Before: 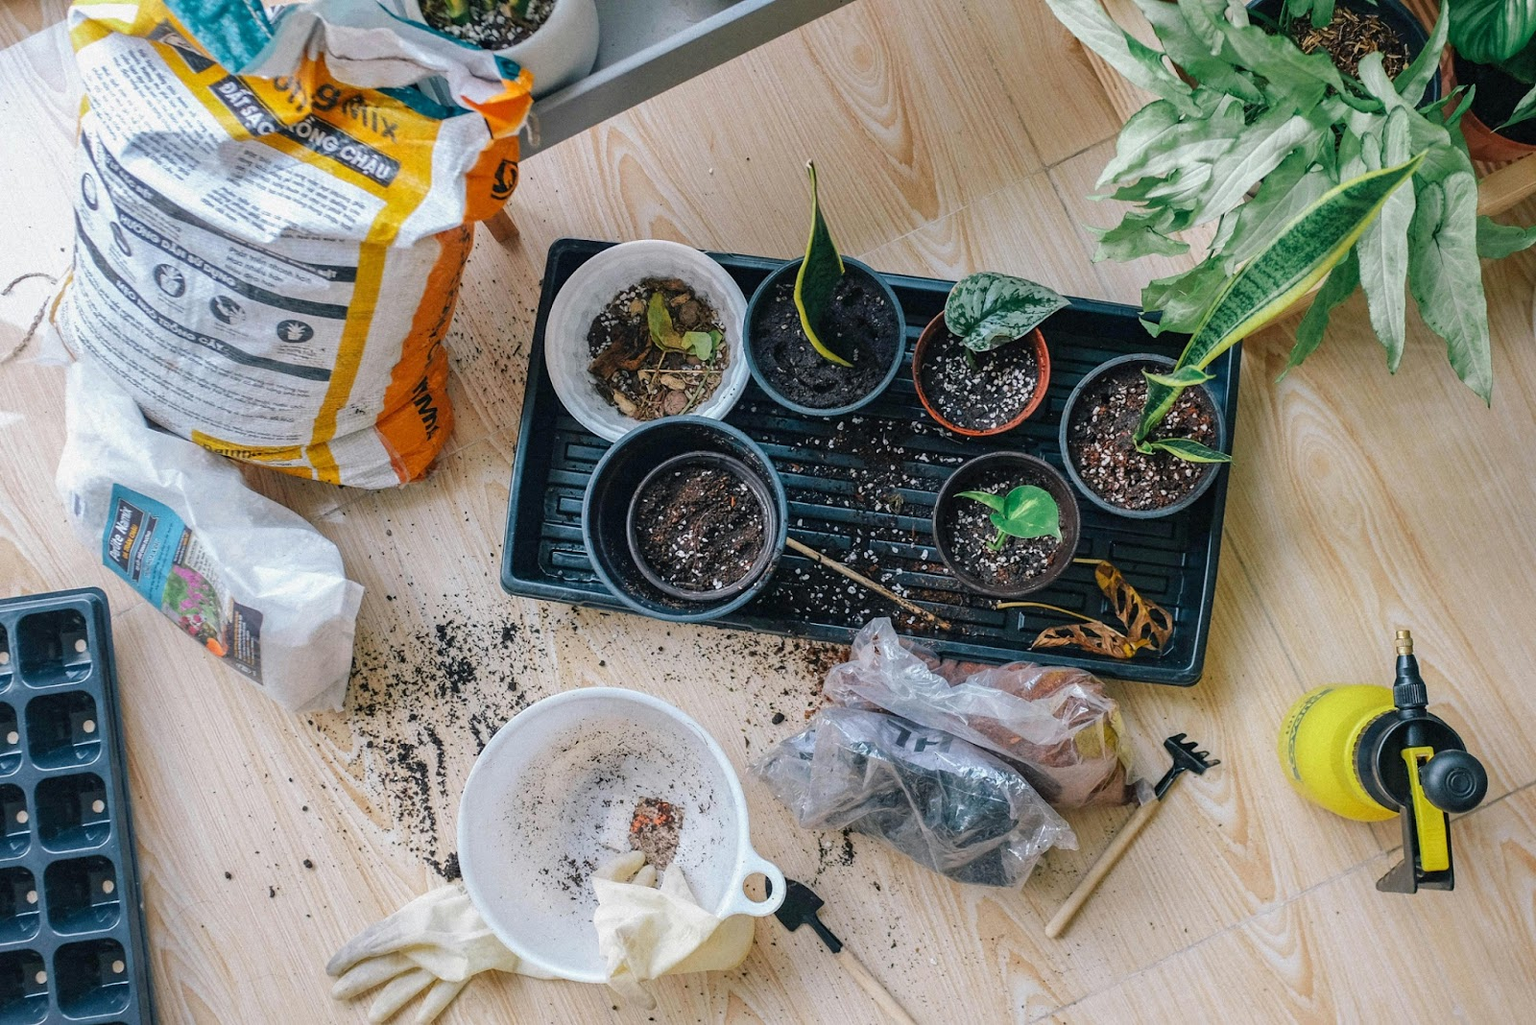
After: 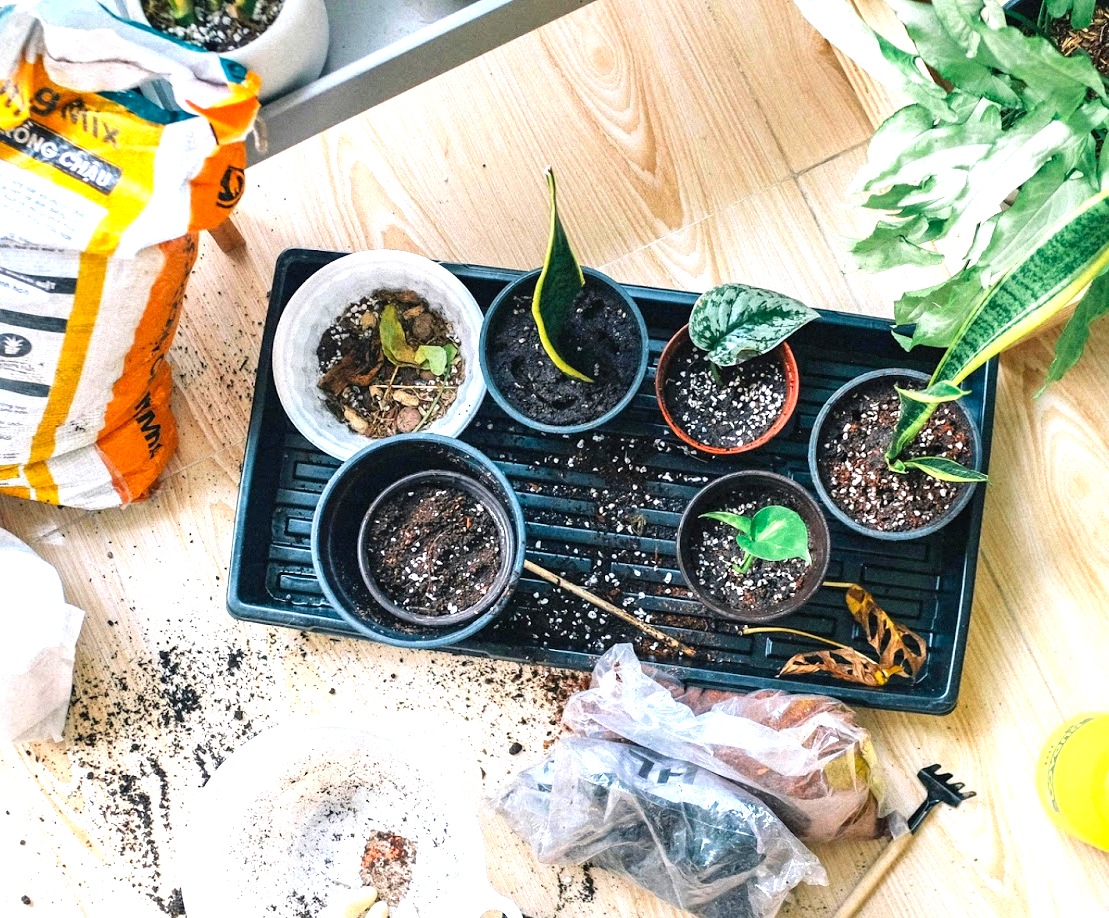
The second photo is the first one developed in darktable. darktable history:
crop: left 18.479%, right 12.2%, bottom 13.971%
levels: levels [0, 0.352, 0.703]
